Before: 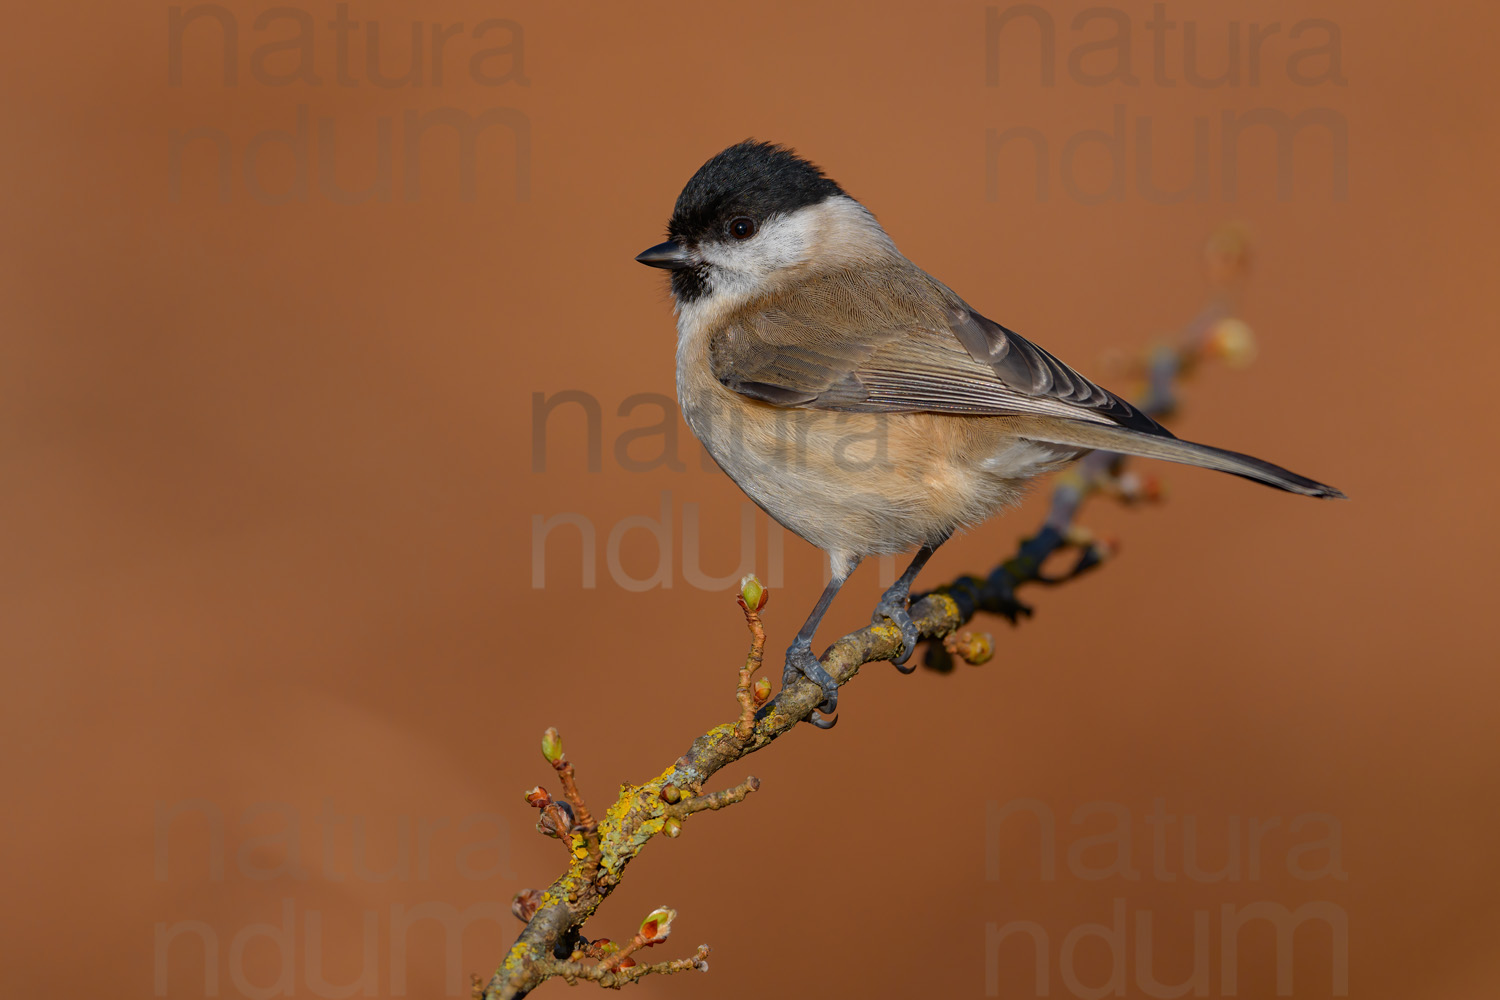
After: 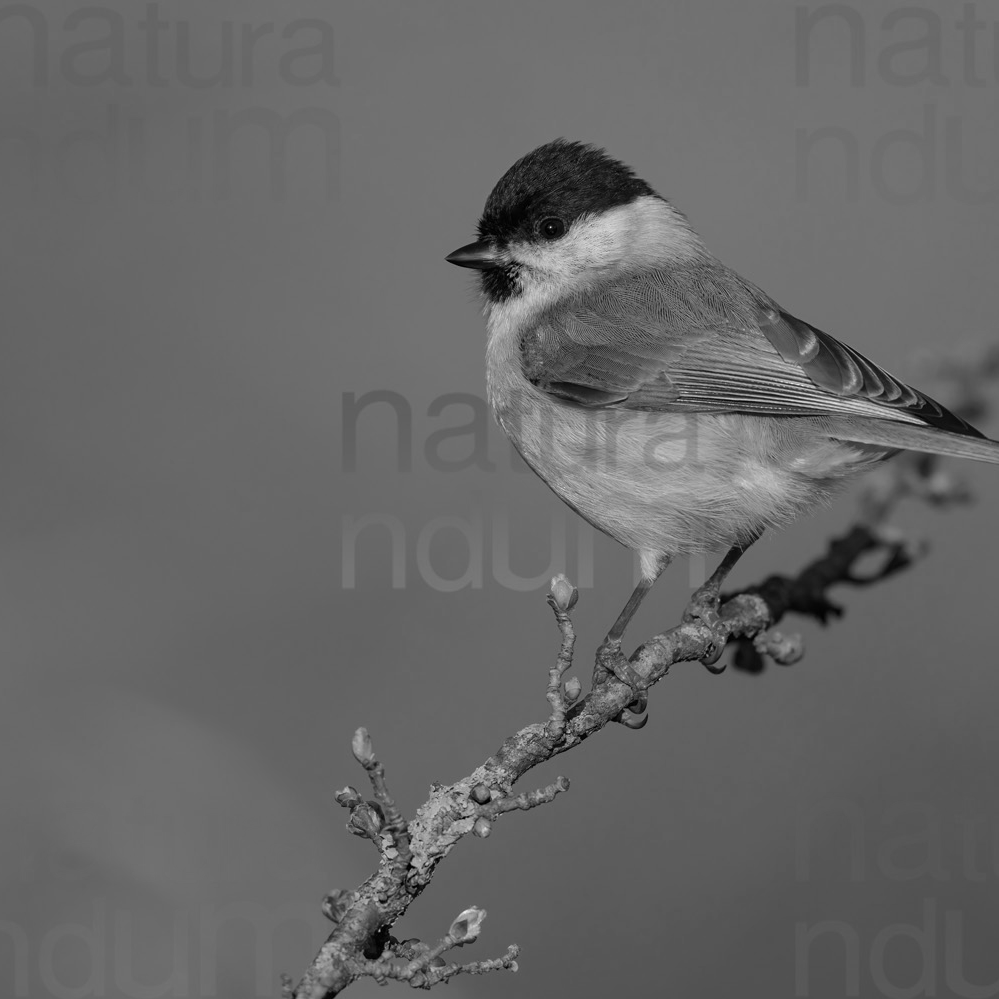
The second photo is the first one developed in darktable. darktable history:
monochrome: on, module defaults
crop and rotate: left 12.673%, right 20.66%
